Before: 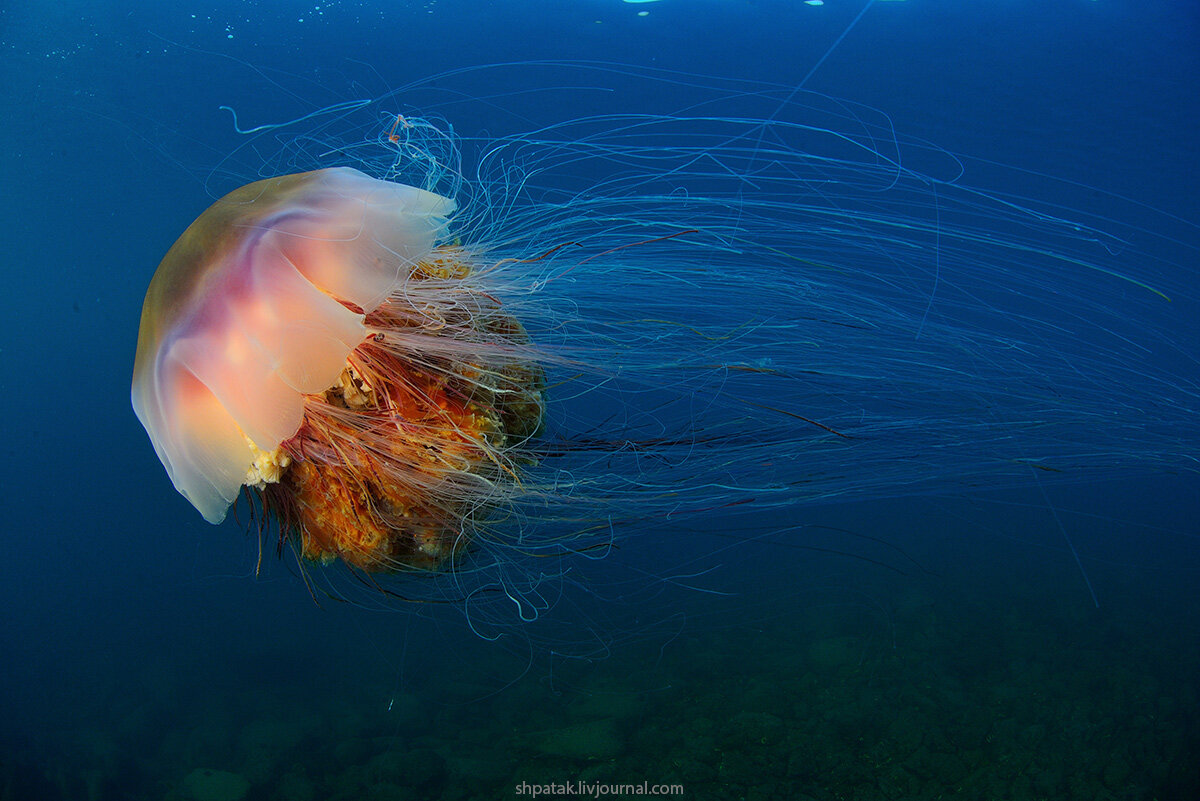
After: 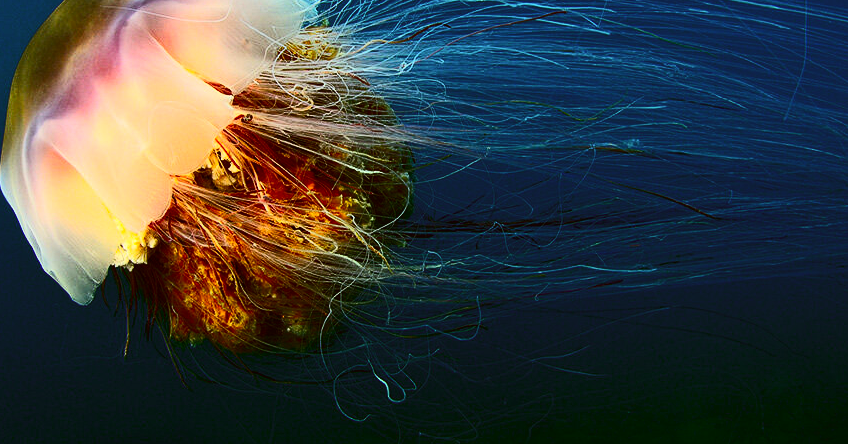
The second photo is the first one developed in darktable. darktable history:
tone equalizer: -8 EV -0.378 EV, -7 EV -0.428 EV, -6 EV -0.321 EV, -5 EV -0.193 EV, -3 EV 0.211 EV, -2 EV 0.356 EV, -1 EV 0.404 EV, +0 EV 0.428 EV, edges refinement/feathering 500, mask exposure compensation -1.57 EV, preserve details no
color correction: highlights a* -1.55, highlights b* 10.58, shadows a* 0.486, shadows b* 19.17
contrast brightness saturation: contrast 0.41, brightness 0.096, saturation 0.211
crop: left 11.009%, top 27.374%, right 18.271%, bottom 17.15%
